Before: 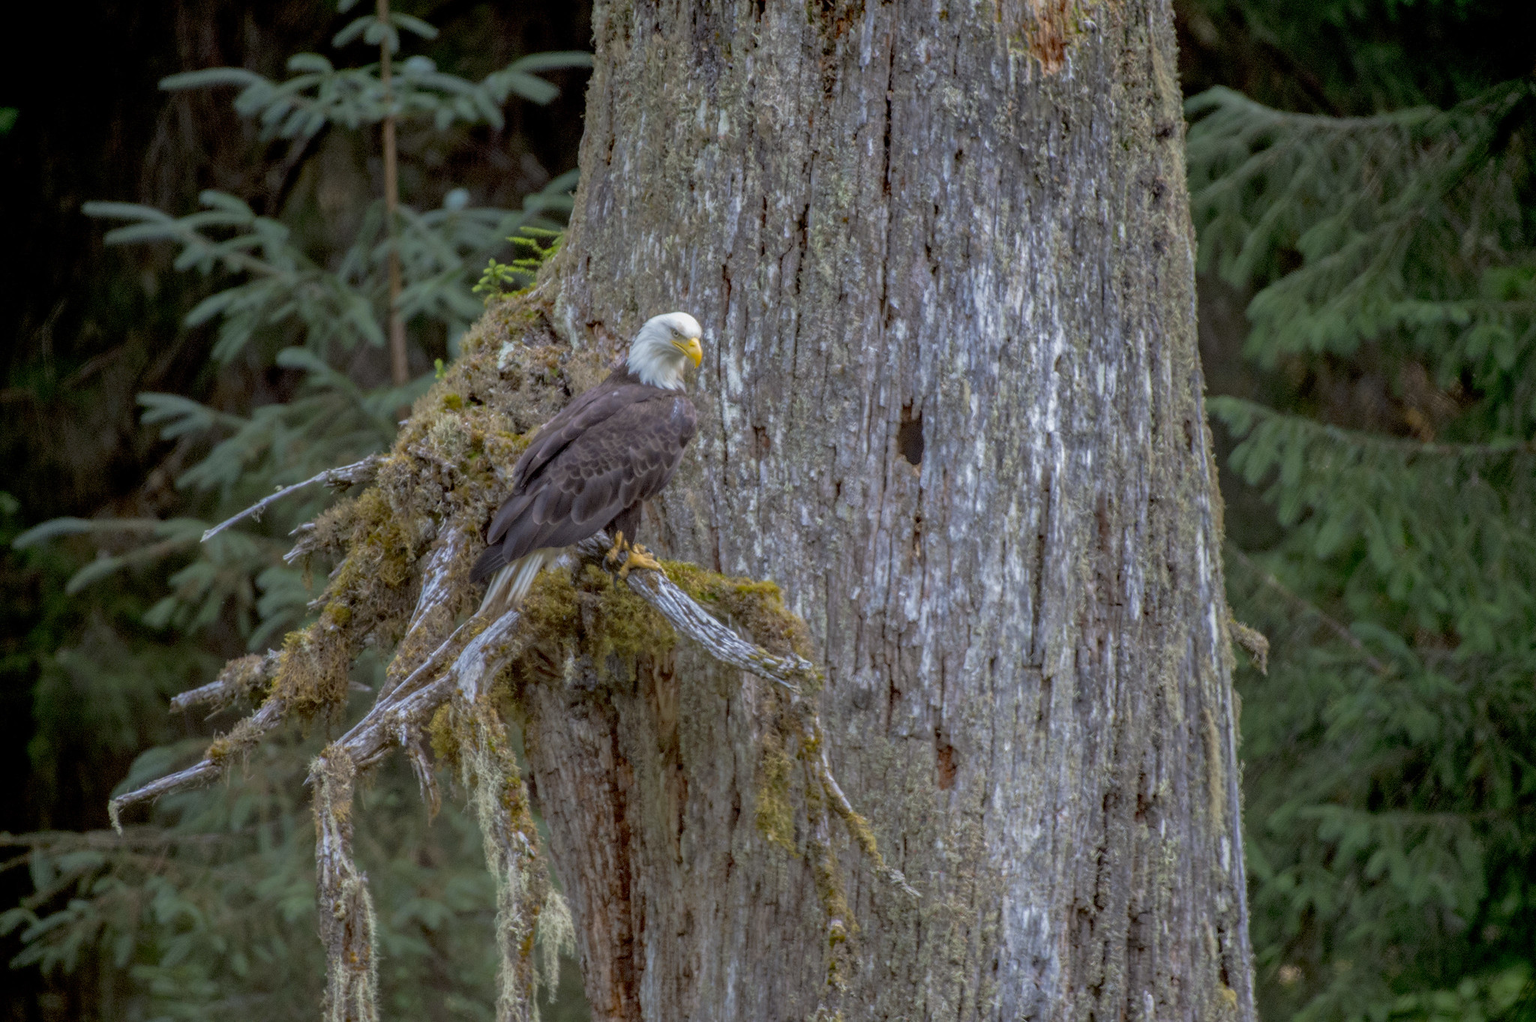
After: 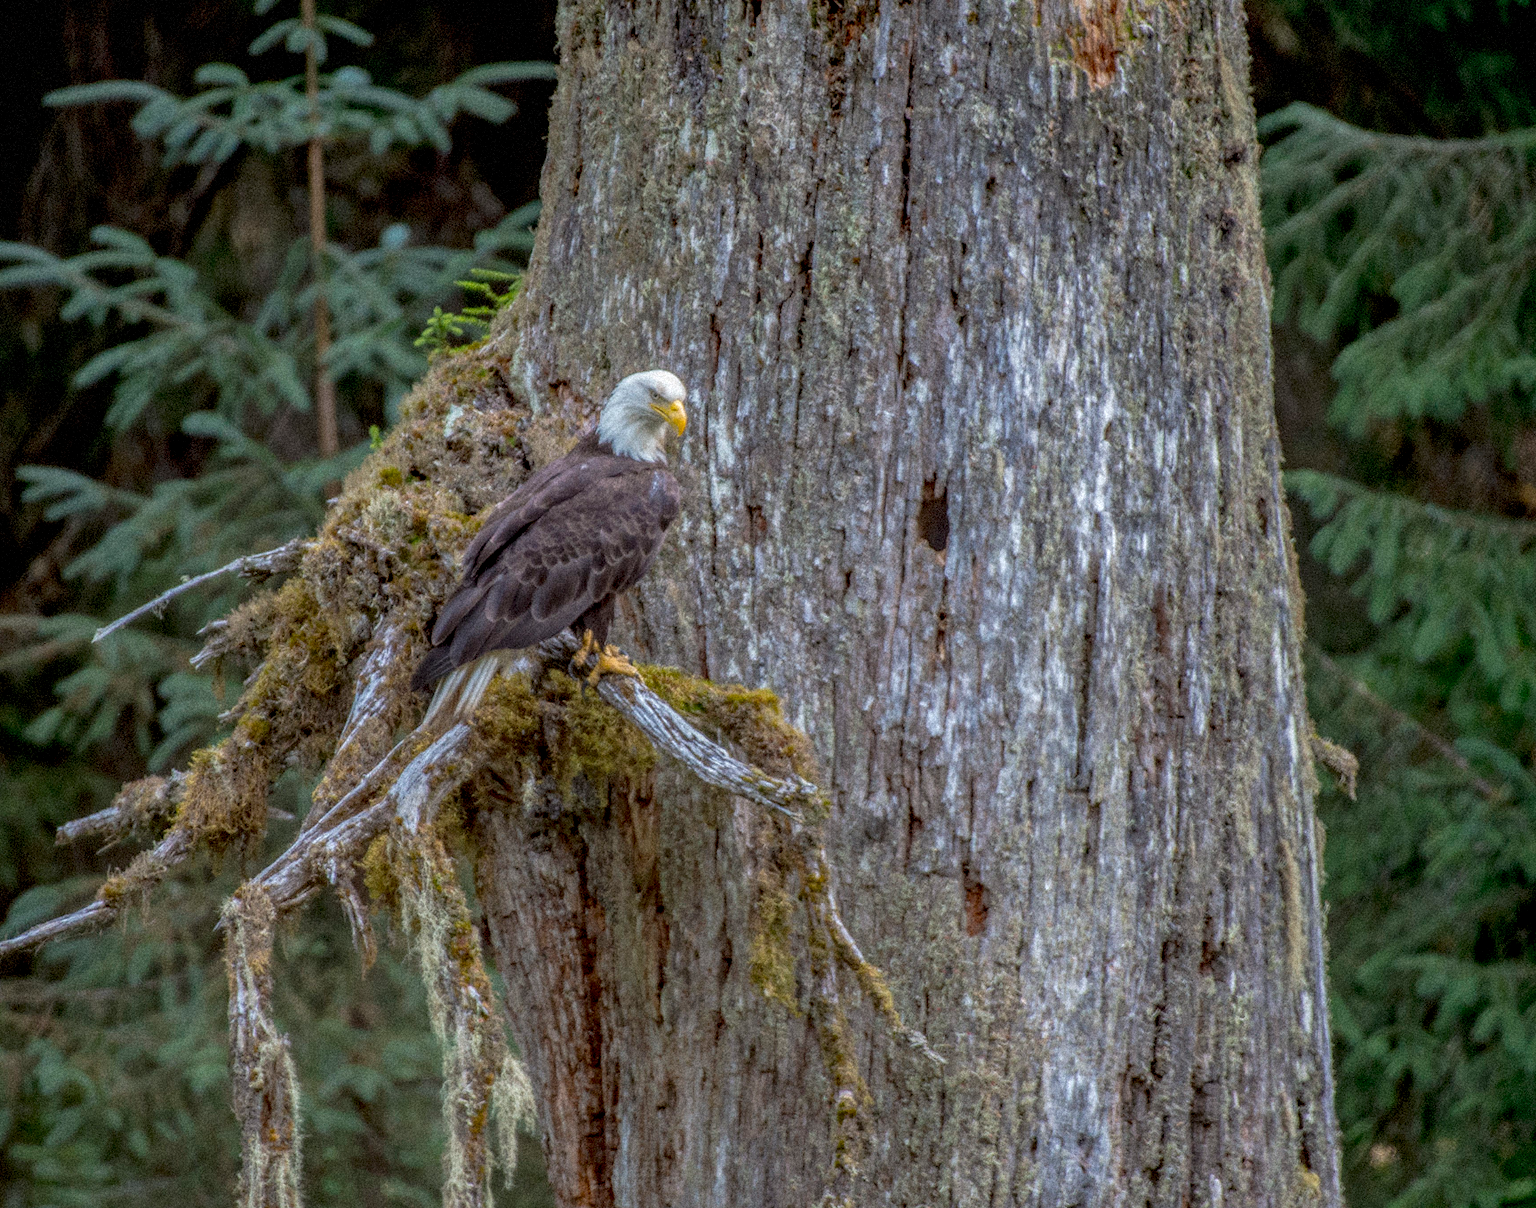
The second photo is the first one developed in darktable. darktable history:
exposure: compensate highlight preservation false
crop: left 8.026%, right 7.374%
grain: coarseness 9.38 ISO, strength 34.99%, mid-tones bias 0%
local contrast: highlights 0%, shadows 0%, detail 133%
